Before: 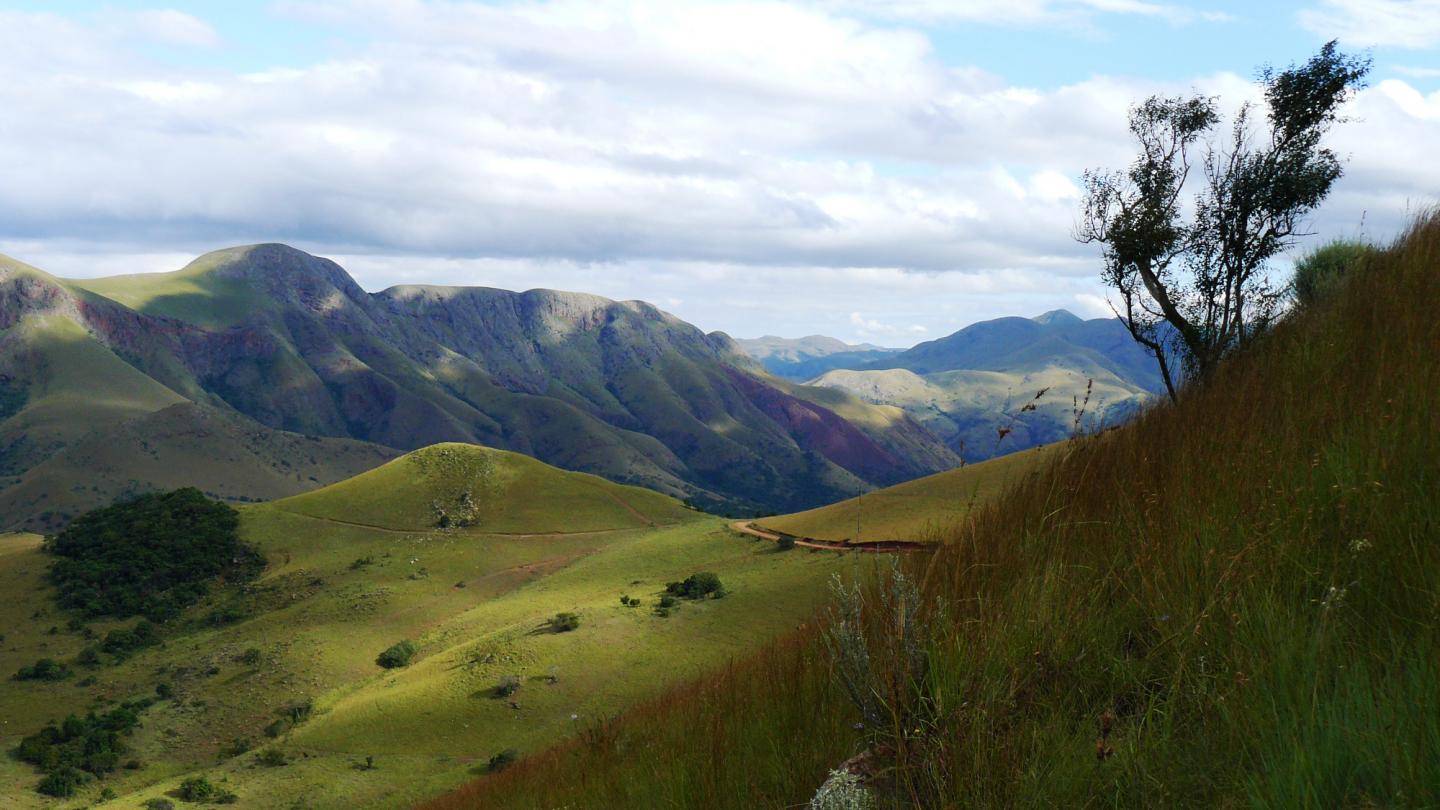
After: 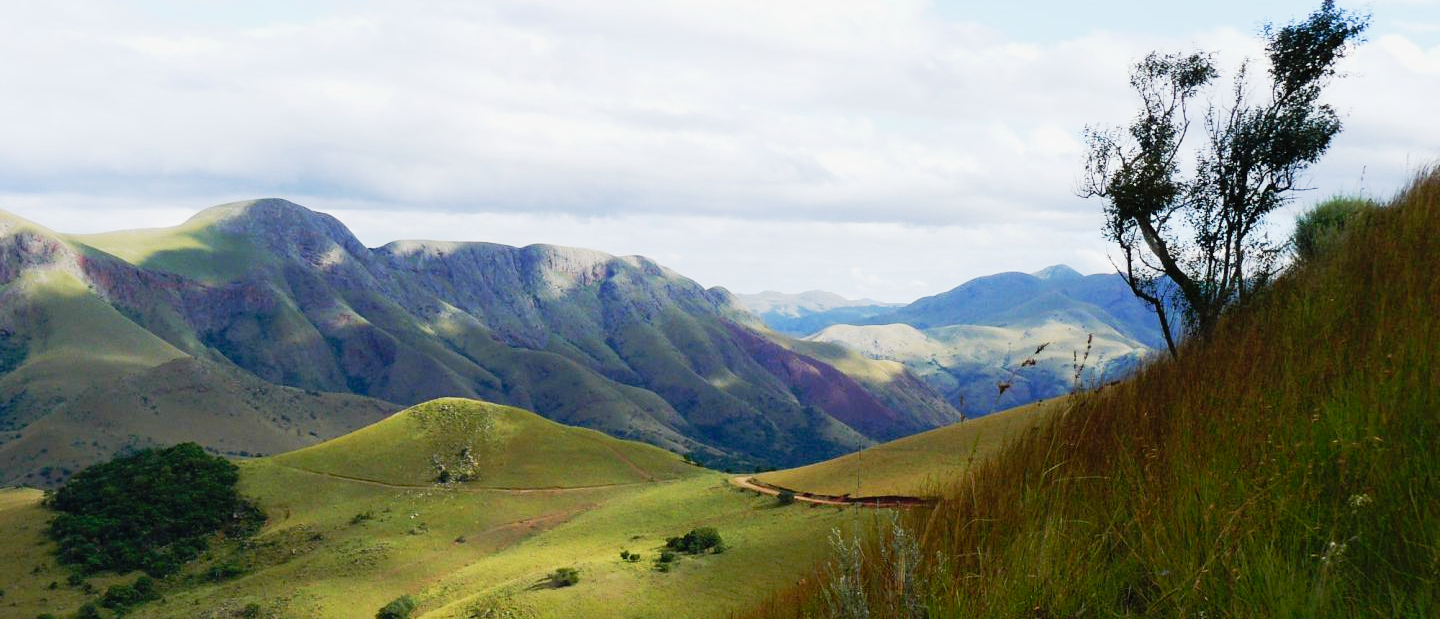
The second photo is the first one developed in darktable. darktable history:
crop: top 5.584%, bottom 17.925%
tone curve: curves: ch0 [(0, 0.005) (0.103, 0.097) (0.18, 0.22) (0.4, 0.485) (0.5, 0.612) (0.668, 0.787) (0.823, 0.894) (1, 0.971)]; ch1 [(0, 0) (0.172, 0.123) (0.324, 0.253) (0.396, 0.388) (0.478, 0.461) (0.499, 0.498) (0.522, 0.528) (0.609, 0.686) (0.704, 0.818) (1, 1)]; ch2 [(0, 0) (0.411, 0.424) (0.496, 0.501) (0.515, 0.514) (0.555, 0.585) (0.641, 0.69) (1, 1)], preserve colors none
